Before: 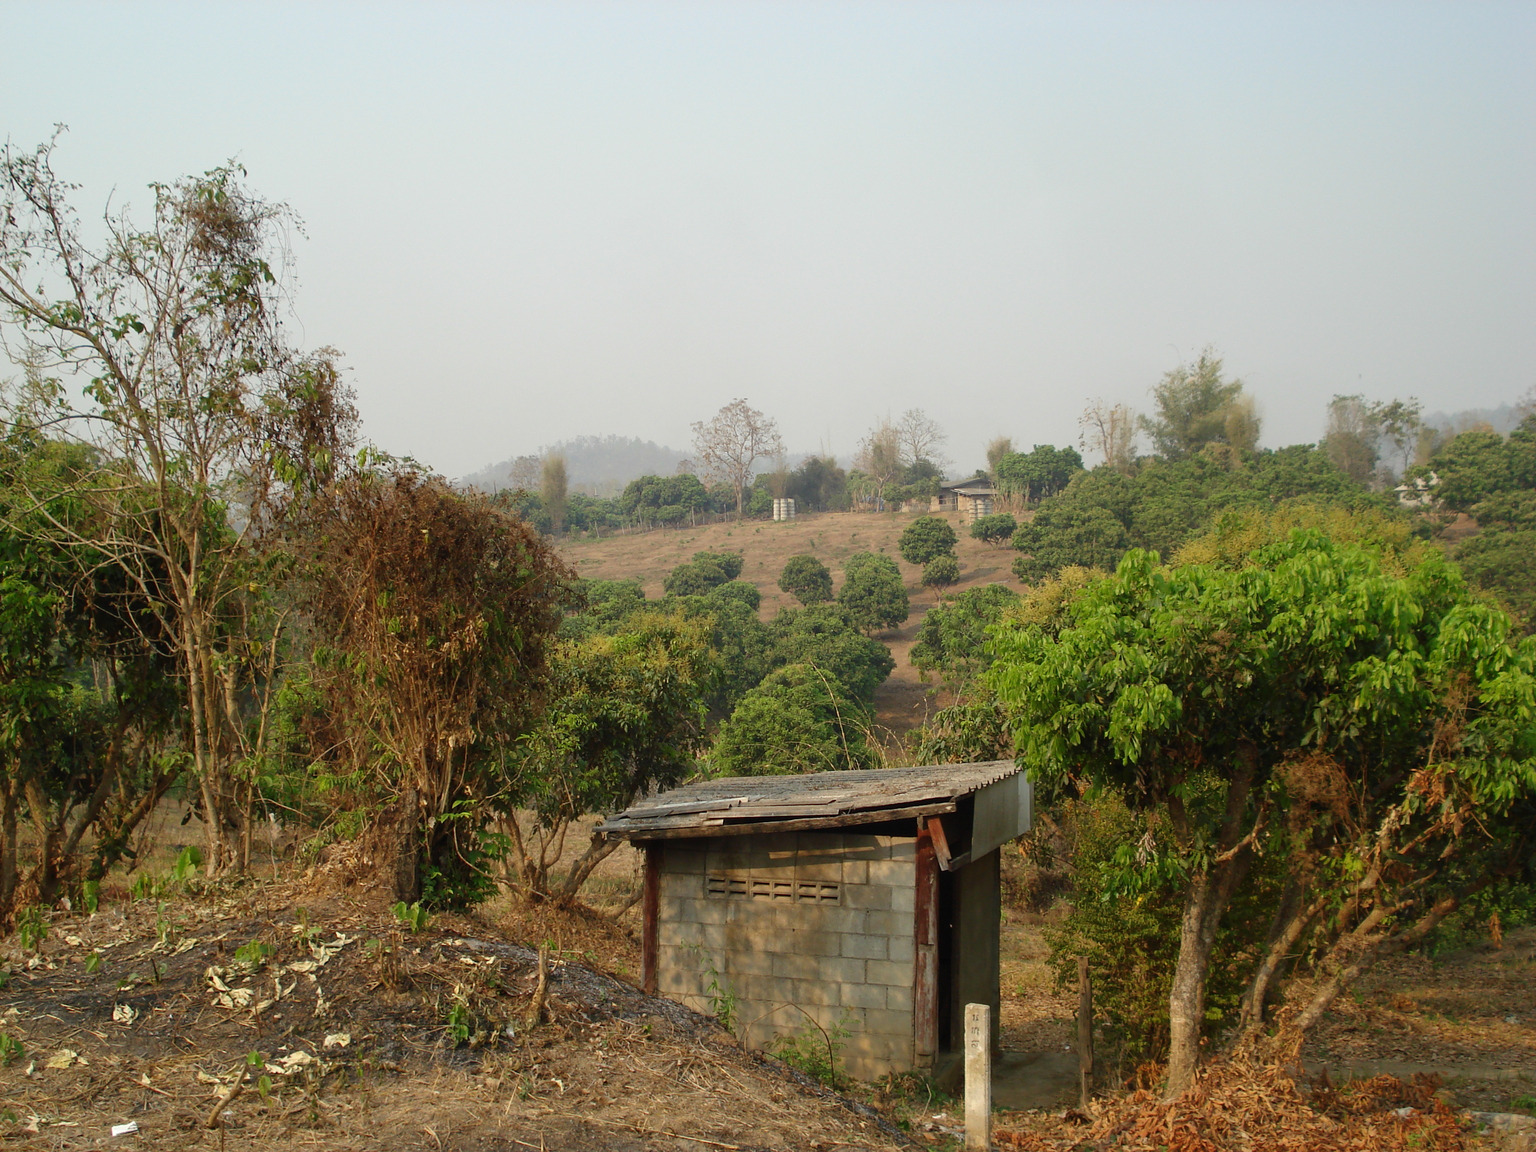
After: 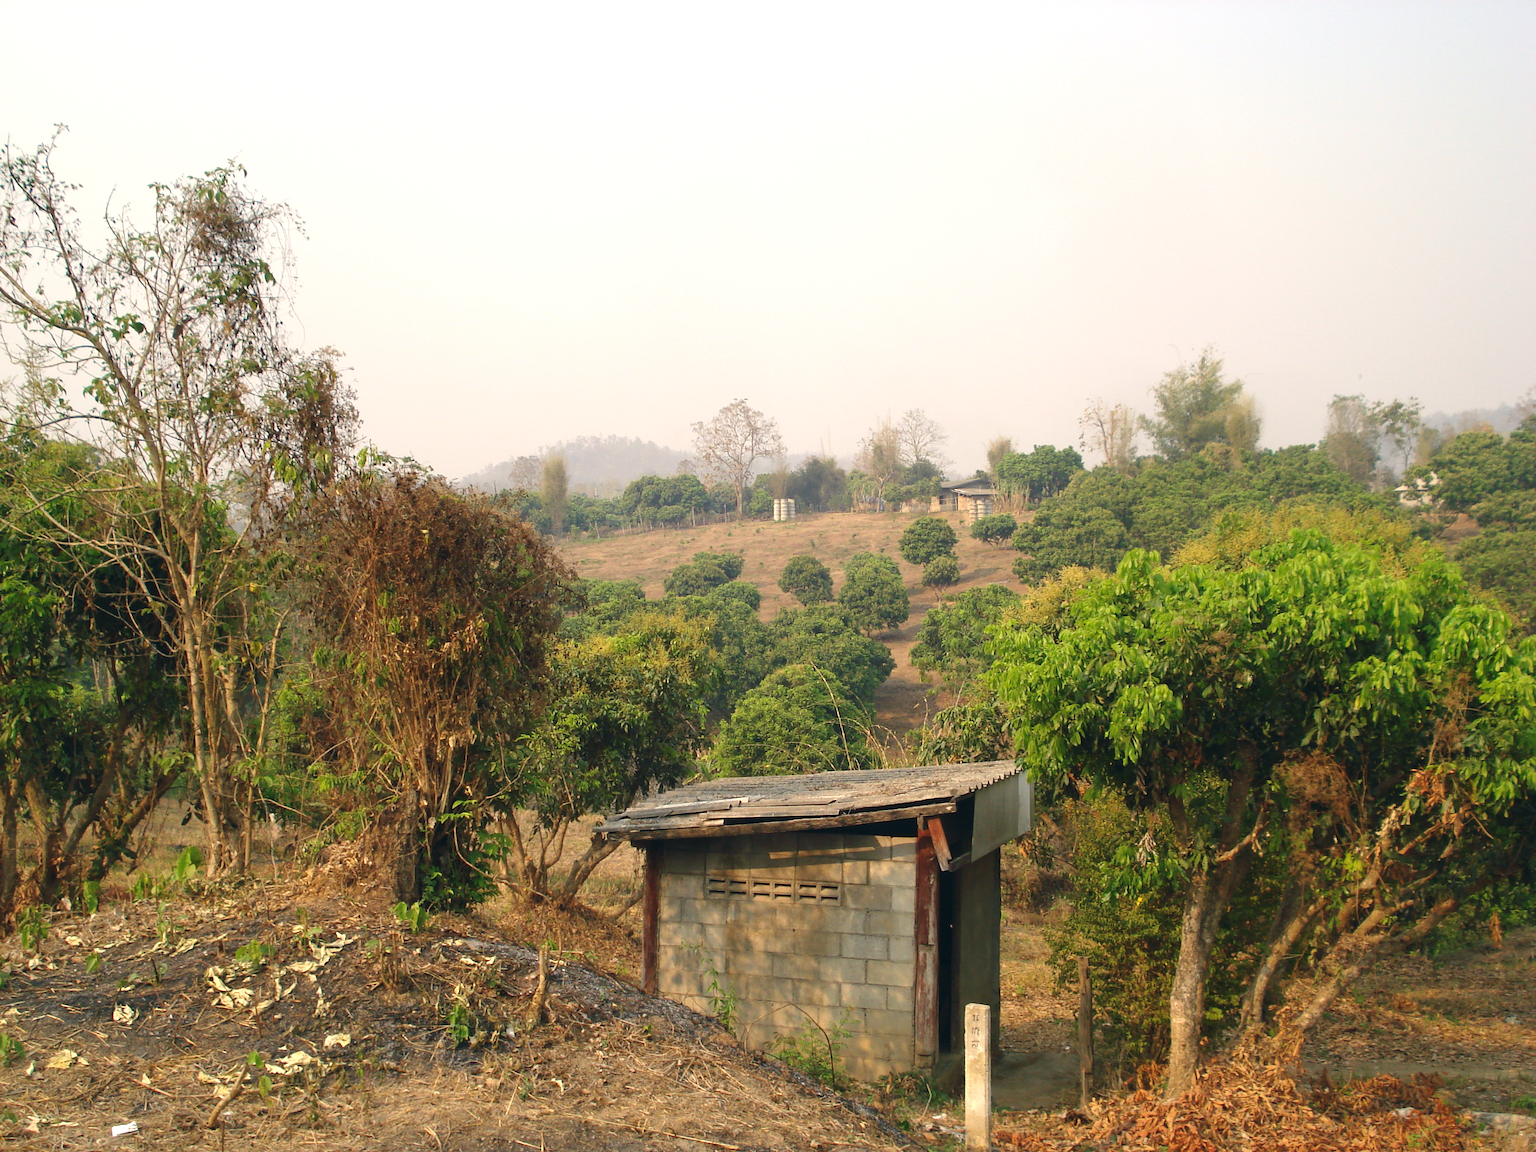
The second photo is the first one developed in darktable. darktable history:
color correction: highlights a* 5.48, highlights b* 5.34, shadows a* -4.1, shadows b* -5.18
exposure: black level correction -0.002, exposure 0.537 EV, compensate exposure bias true, compensate highlight preservation false
